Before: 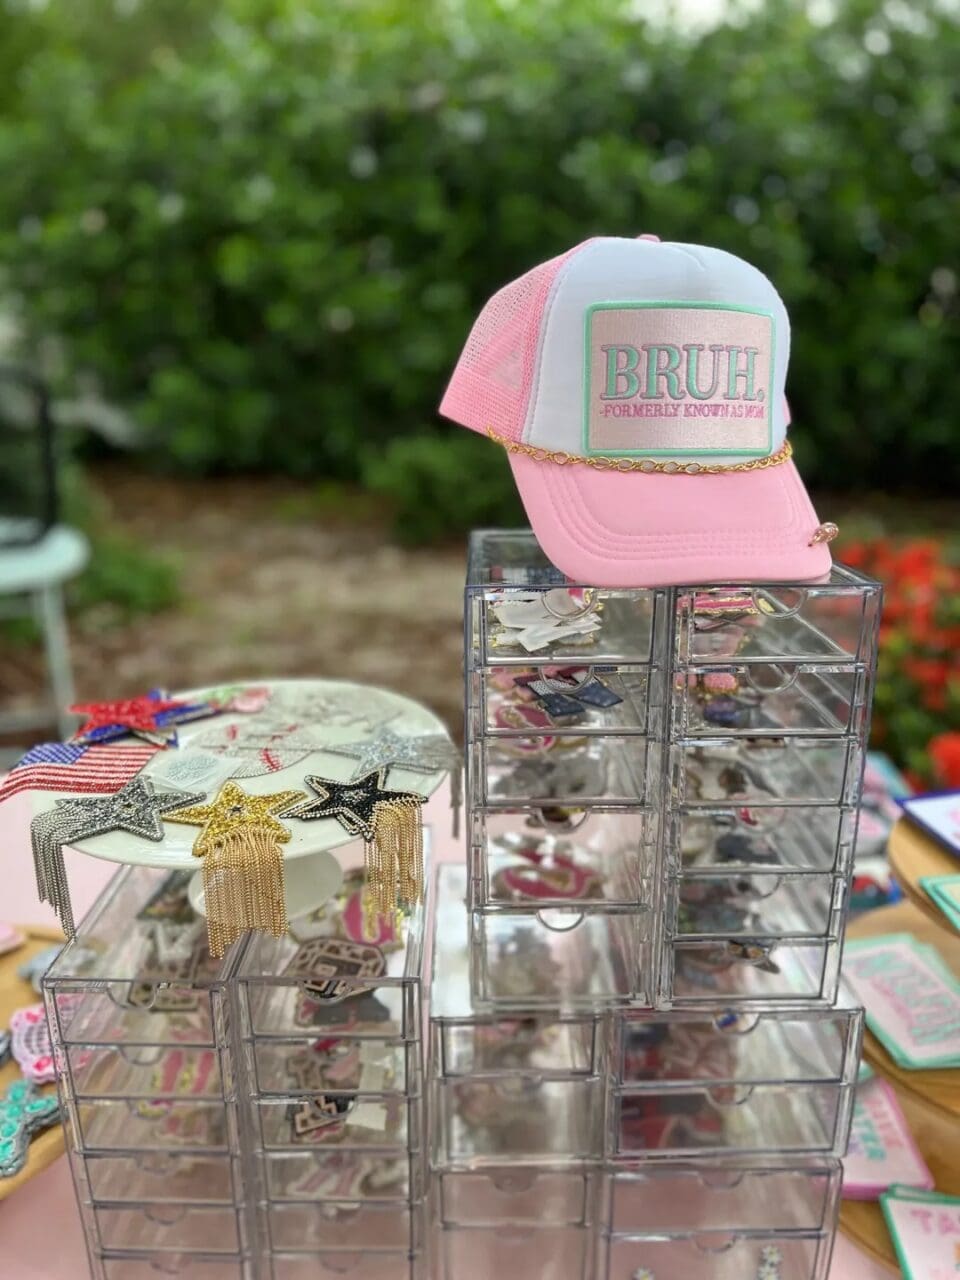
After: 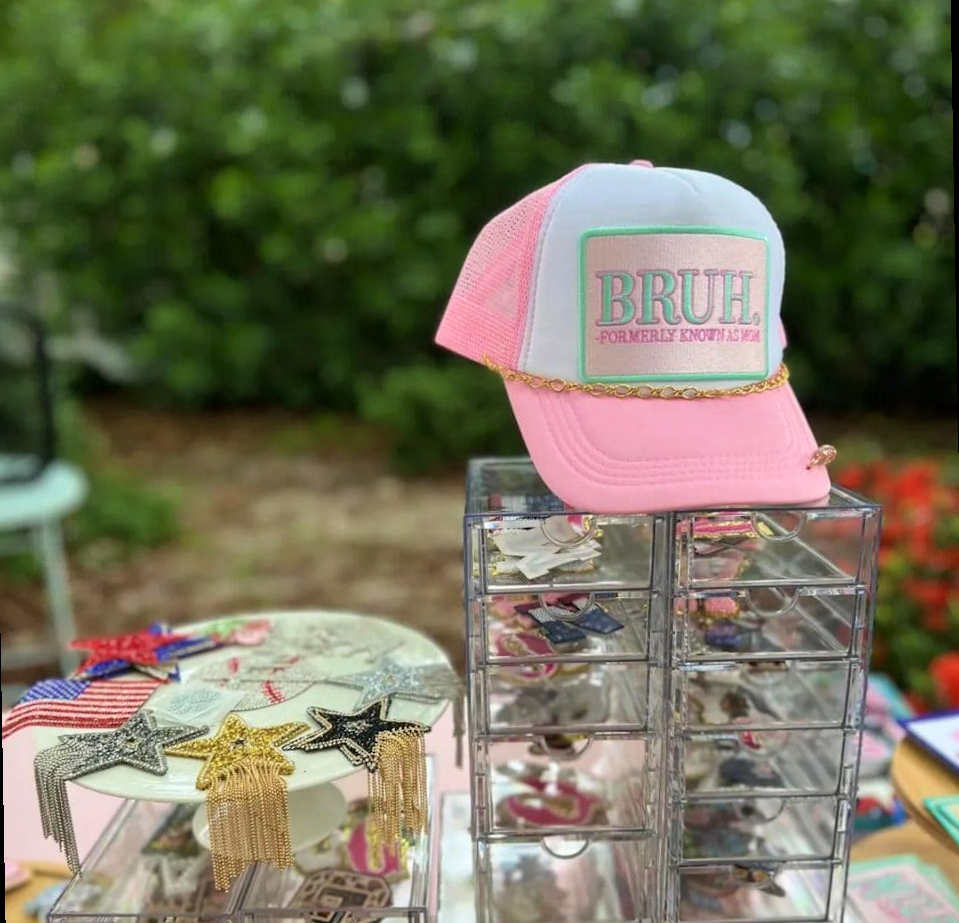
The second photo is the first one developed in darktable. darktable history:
crop: top 3.857%, bottom 21.132%
velvia: on, module defaults
rotate and perspective: rotation -1°, crop left 0.011, crop right 0.989, crop top 0.025, crop bottom 0.975
